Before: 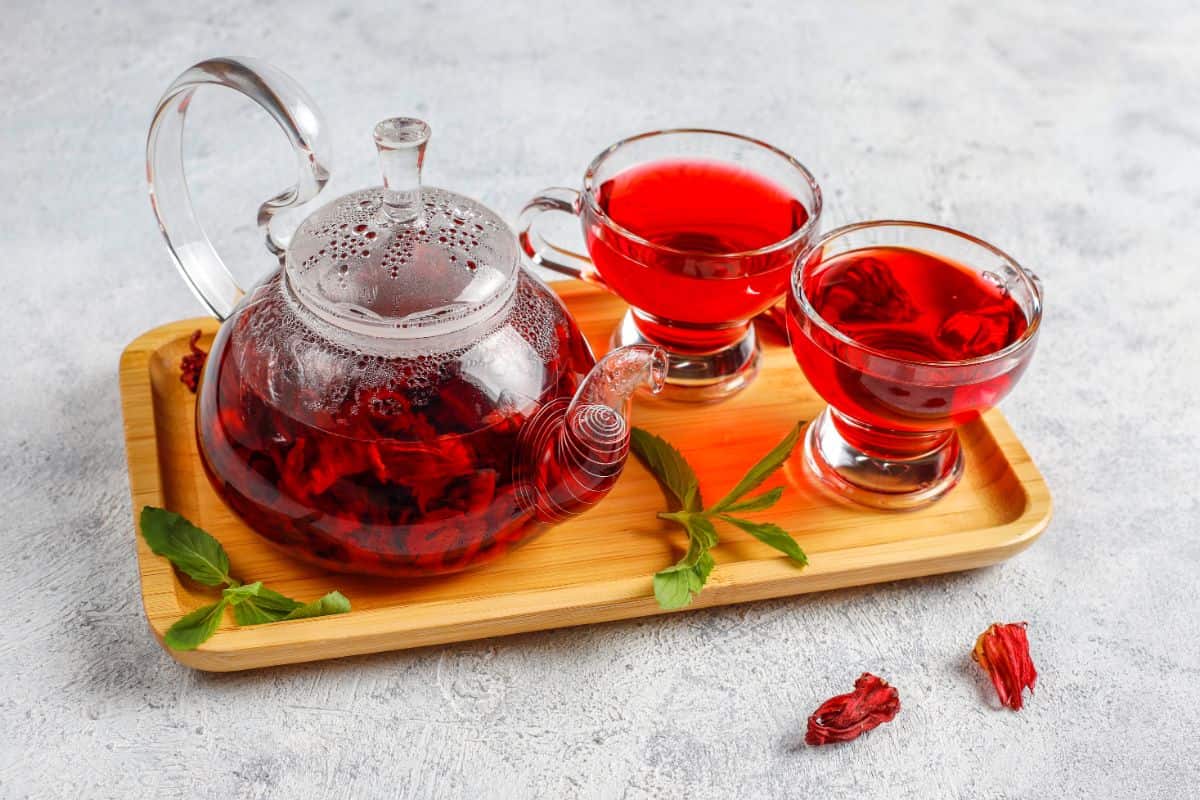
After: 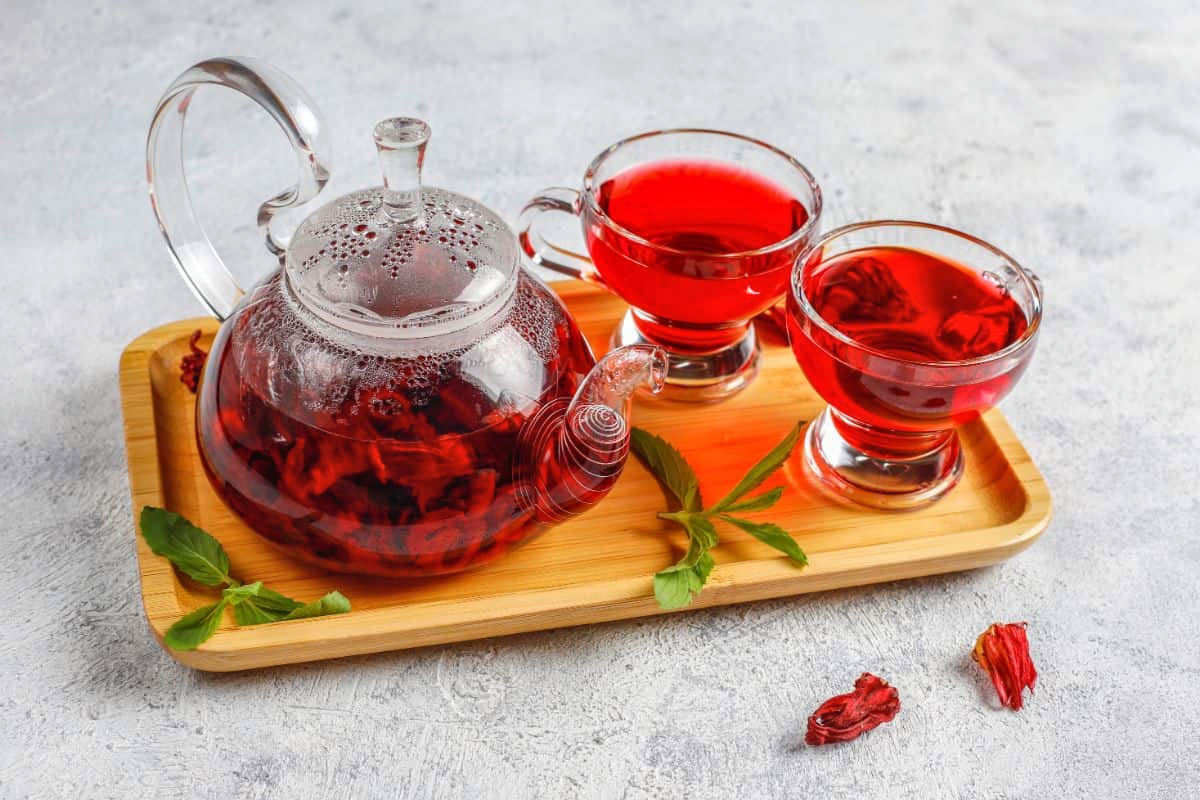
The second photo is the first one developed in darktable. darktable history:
local contrast: detail 110%
color correction: highlights a* 0.003, highlights b* -0.283
